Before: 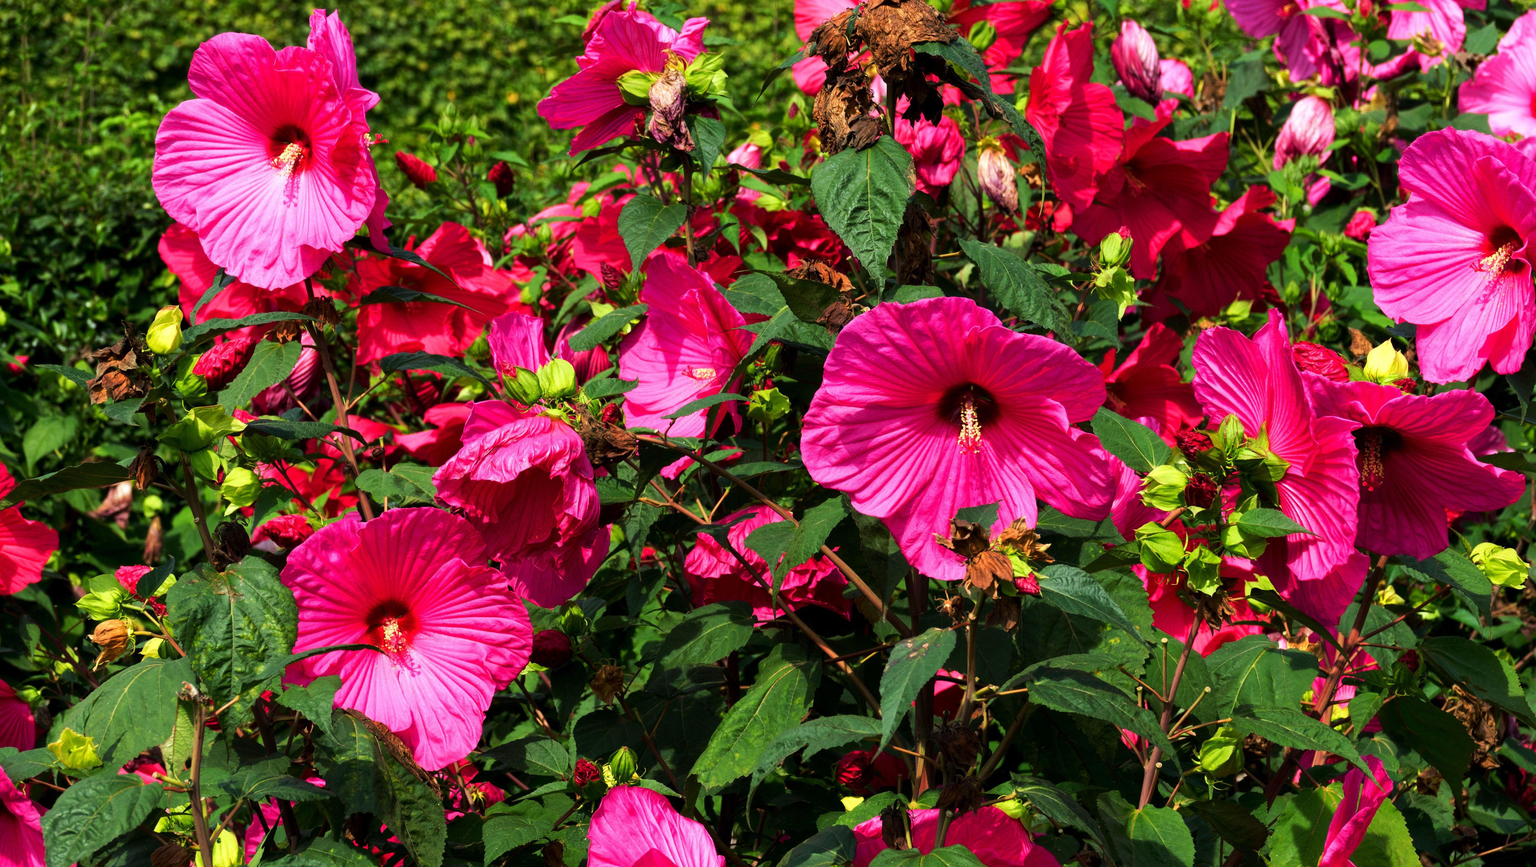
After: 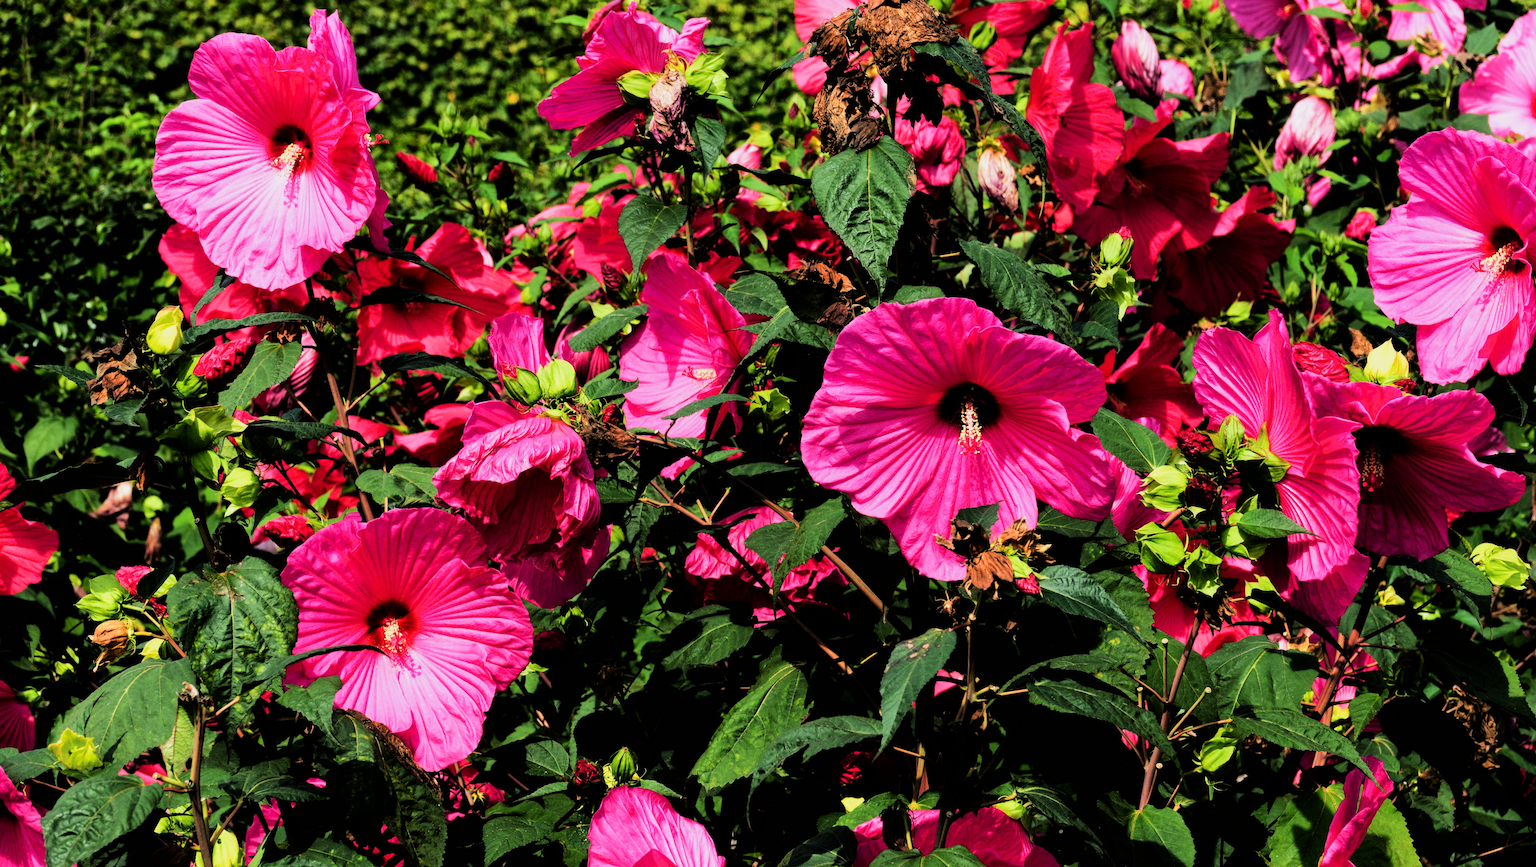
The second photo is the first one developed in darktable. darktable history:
tone equalizer: -8 EV -0.417 EV, -7 EV -0.389 EV, -6 EV -0.333 EV, -5 EV -0.222 EV, -3 EV 0.222 EV, -2 EV 0.333 EV, -1 EV 0.389 EV, +0 EV 0.417 EV, edges refinement/feathering 500, mask exposure compensation -1.57 EV, preserve details no
filmic rgb: black relative exposure -5 EV, hardness 2.88, contrast 1.3, highlights saturation mix -30%
